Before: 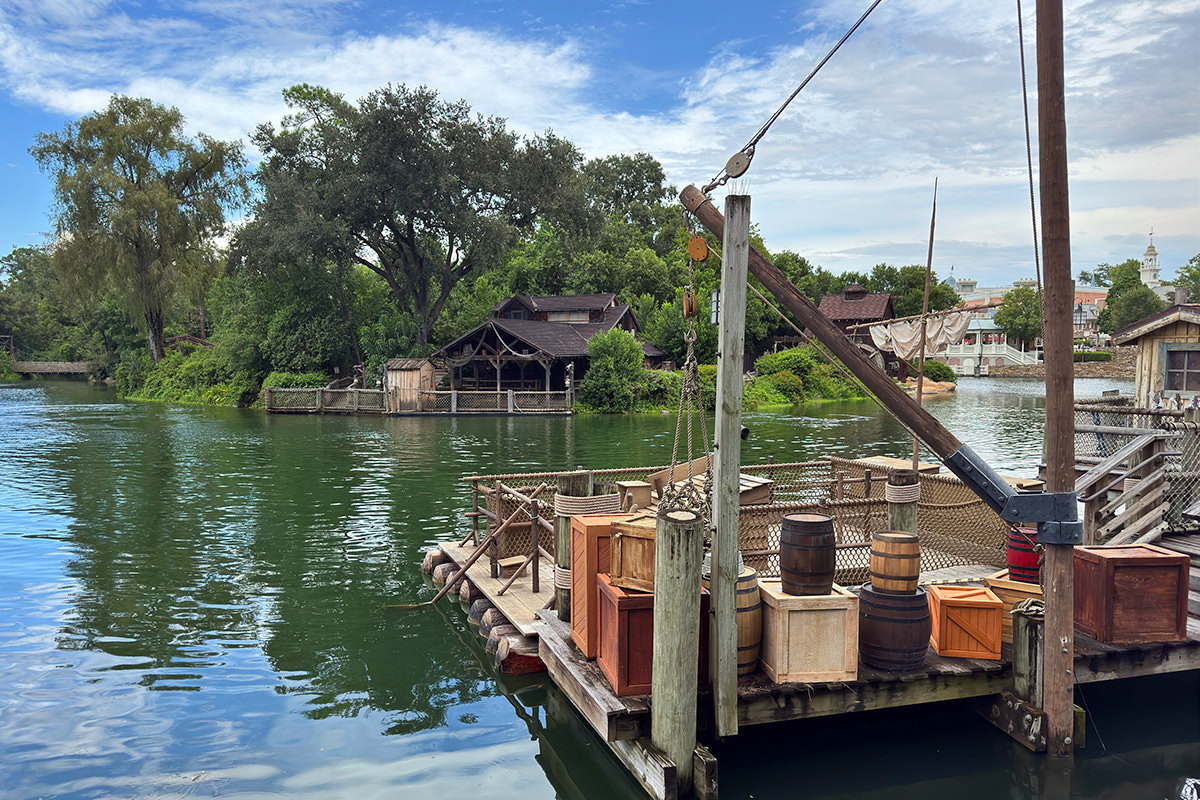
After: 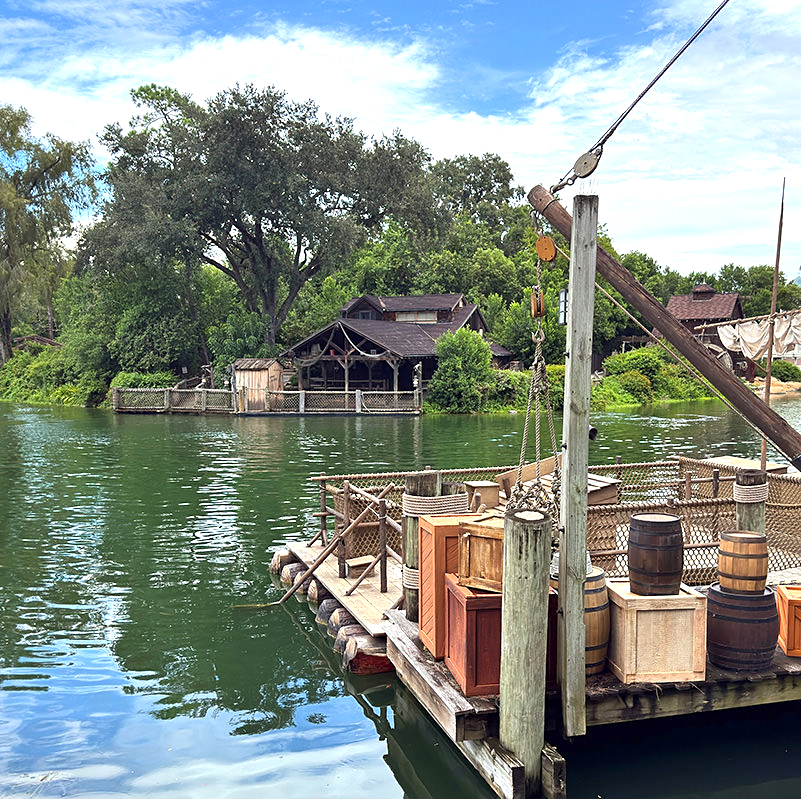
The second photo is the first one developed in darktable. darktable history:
sharpen: amount 0.208
crop and rotate: left 12.673%, right 20.526%
exposure: exposure 0.659 EV, compensate exposure bias true, compensate highlight preservation false
